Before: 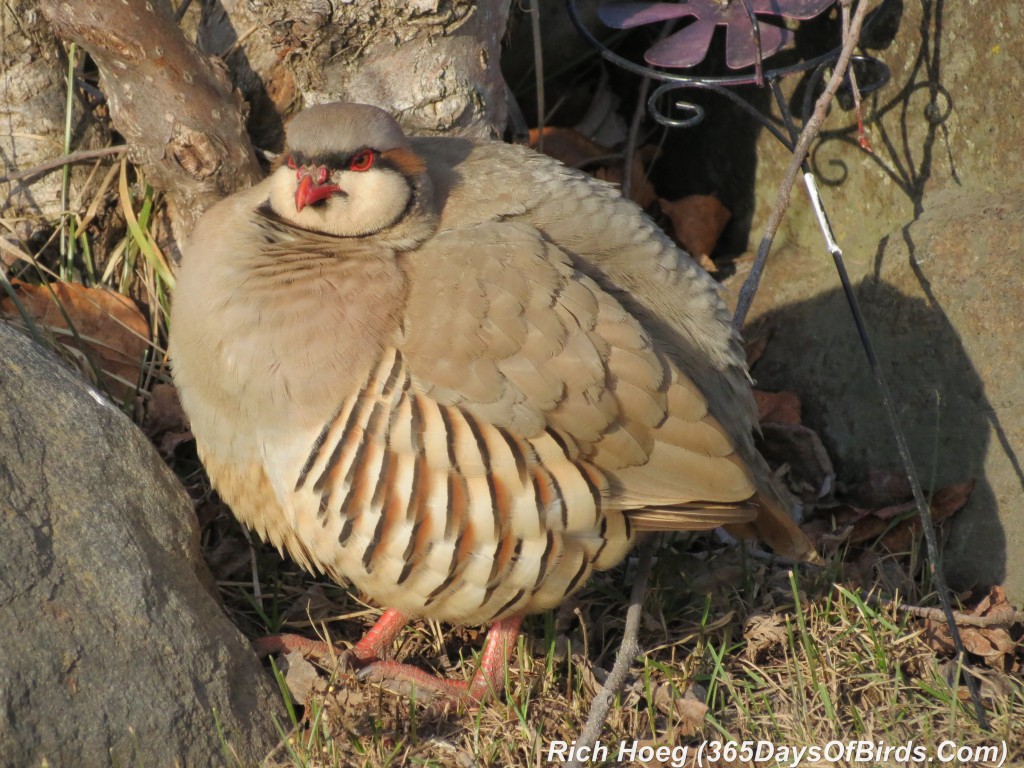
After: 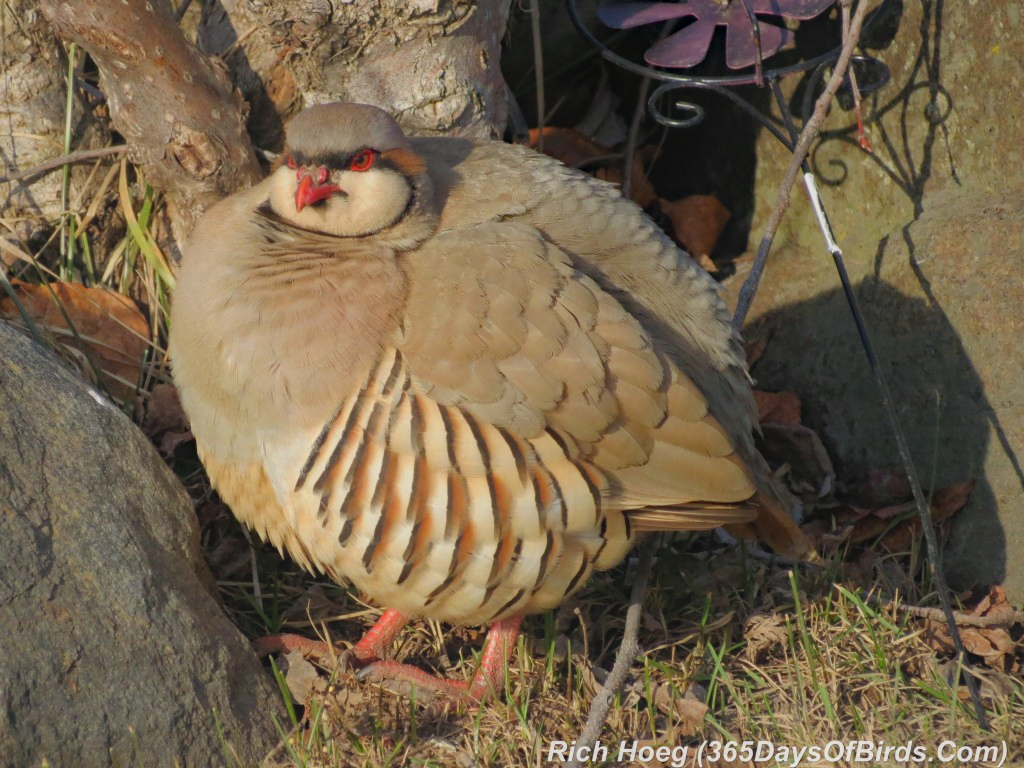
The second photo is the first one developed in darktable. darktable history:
haze removal: strength 0.238, distance 0.247, adaptive false
contrast equalizer: octaves 7, y [[0.46, 0.454, 0.451, 0.451, 0.455, 0.46], [0.5 ×6], [0.5 ×6], [0 ×6], [0 ×6]]
